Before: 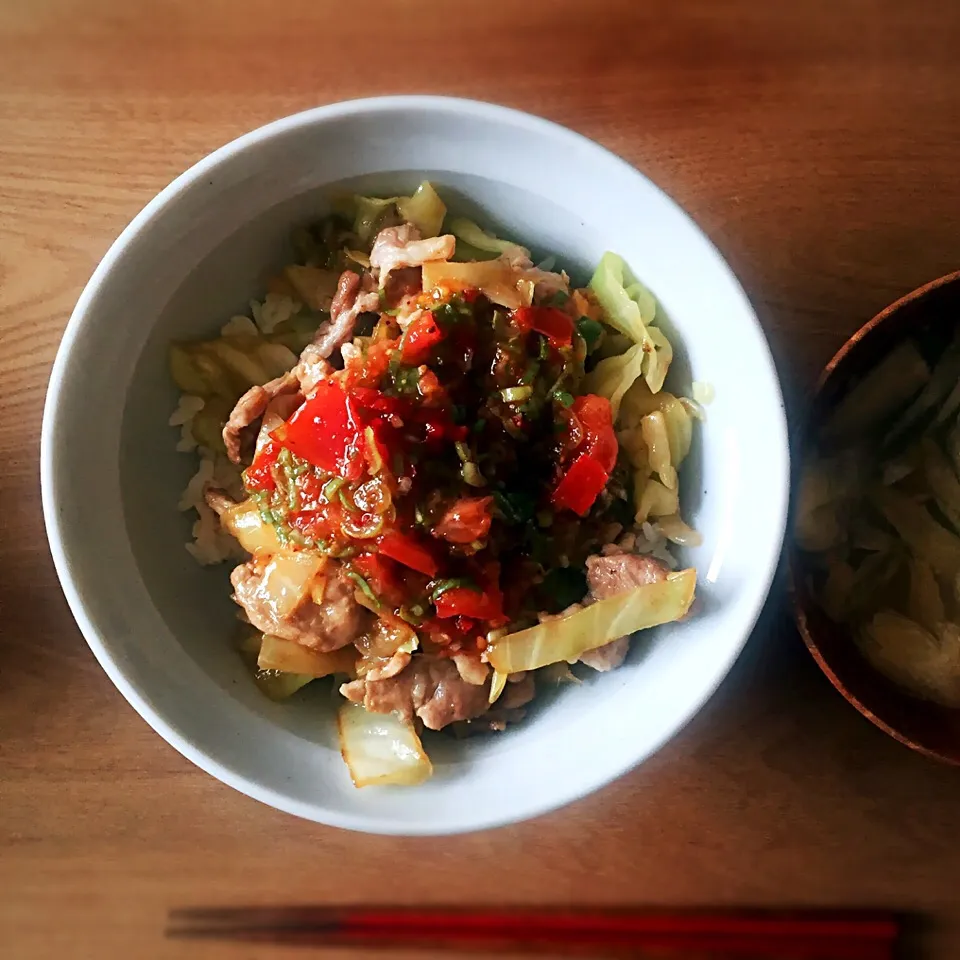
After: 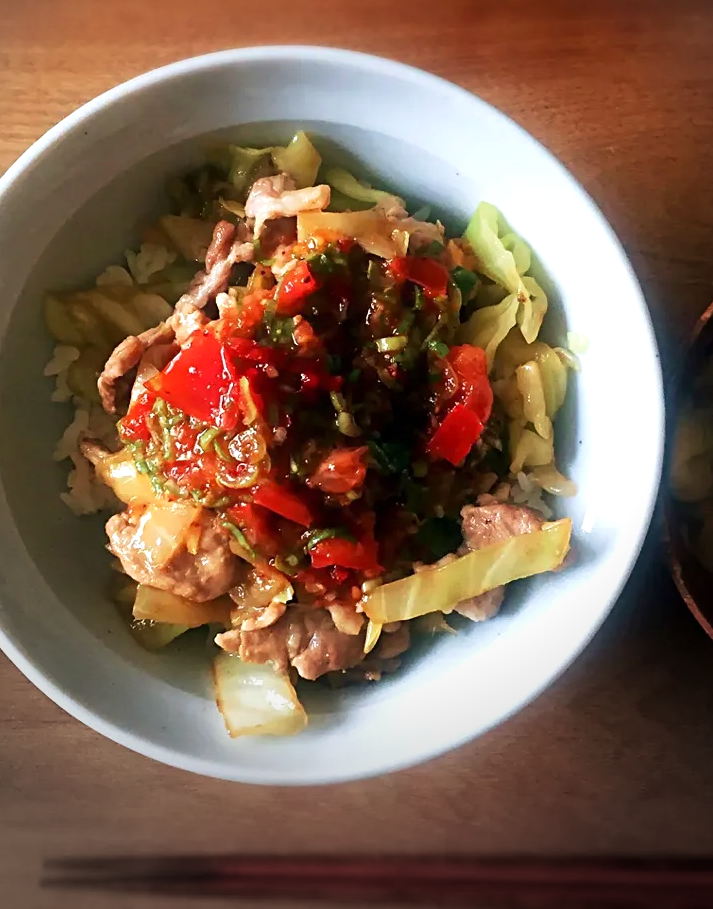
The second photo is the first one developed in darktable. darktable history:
velvia: on, module defaults
exposure: exposure 0.201 EV, compensate exposure bias true, compensate highlight preservation false
vignetting: center (-0.056, -0.352)
crop and rotate: left 13.115%, top 5.27%, right 12.603%
